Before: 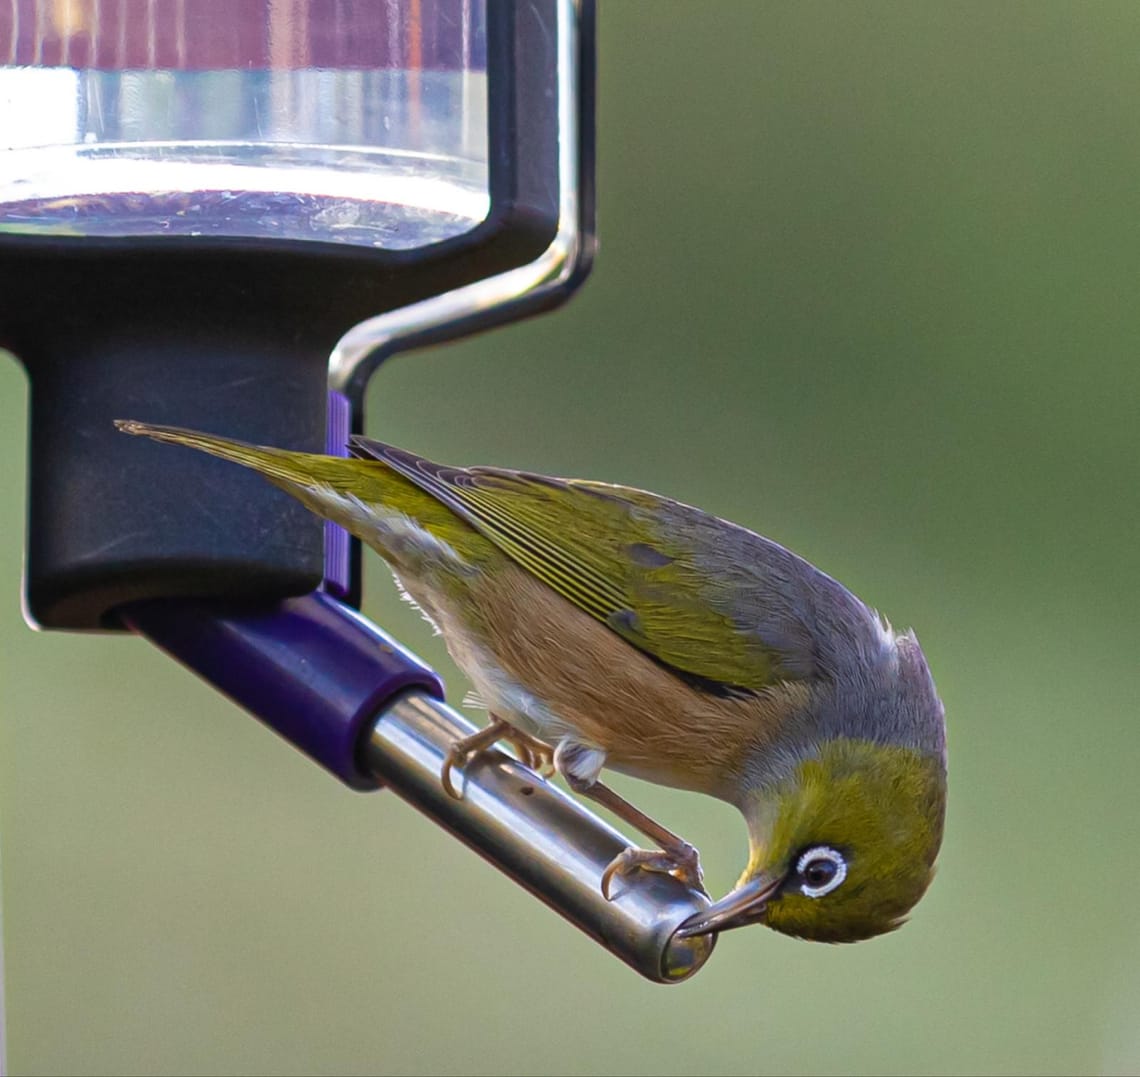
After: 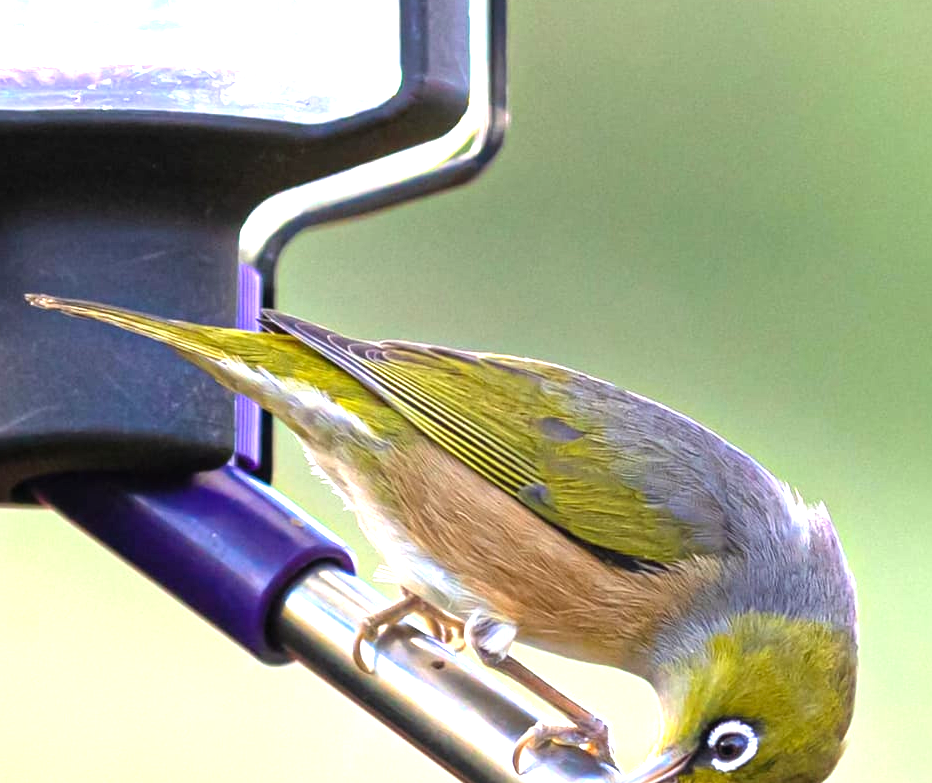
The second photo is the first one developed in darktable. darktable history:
crop: left 7.874%, top 11.77%, right 10.352%, bottom 15.479%
exposure: black level correction 0.001, exposure 0.965 EV, compensate highlight preservation false
tone equalizer: -8 EV -0.738 EV, -7 EV -0.727 EV, -6 EV -0.612 EV, -5 EV -0.403 EV, -3 EV 0.372 EV, -2 EV 0.6 EV, -1 EV 0.683 EV, +0 EV 0.771 EV
